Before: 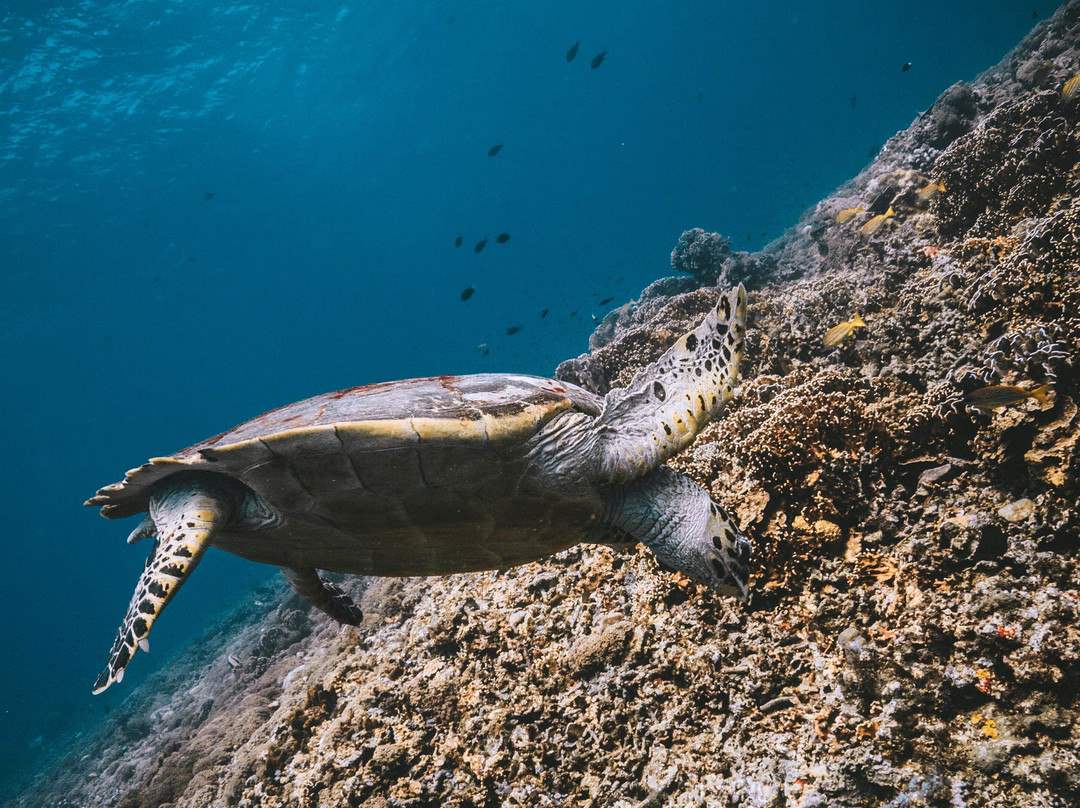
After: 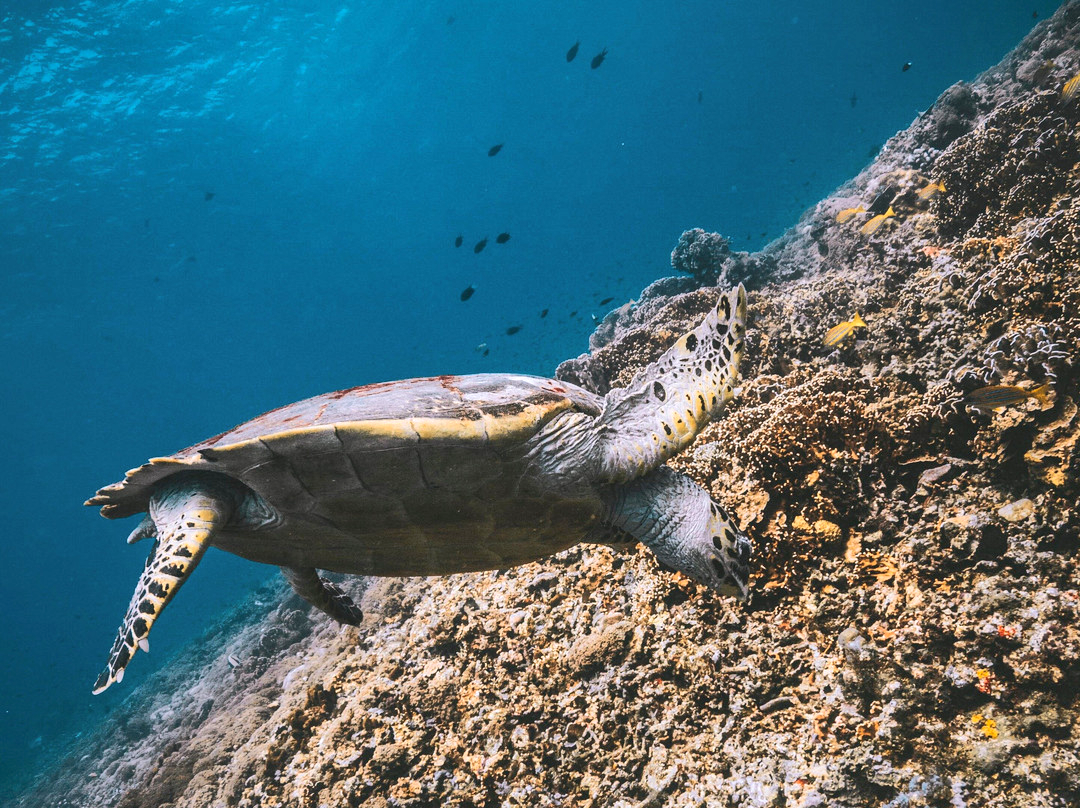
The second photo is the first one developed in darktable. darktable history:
tone equalizer: -8 EV 0.018 EV, -7 EV -0.038 EV, -6 EV 0.023 EV, -5 EV 0.053 EV, -4 EV 0.292 EV, -3 EV 0.647 EV, -2 EV 0.588 EV, -1 EV 0.185 EV, +0 EV 0.042 EV, edges refinement/feathering 500, mask exposure compensation -1.57 EV, preserve details no
shadows and highlights: on, module defaults
